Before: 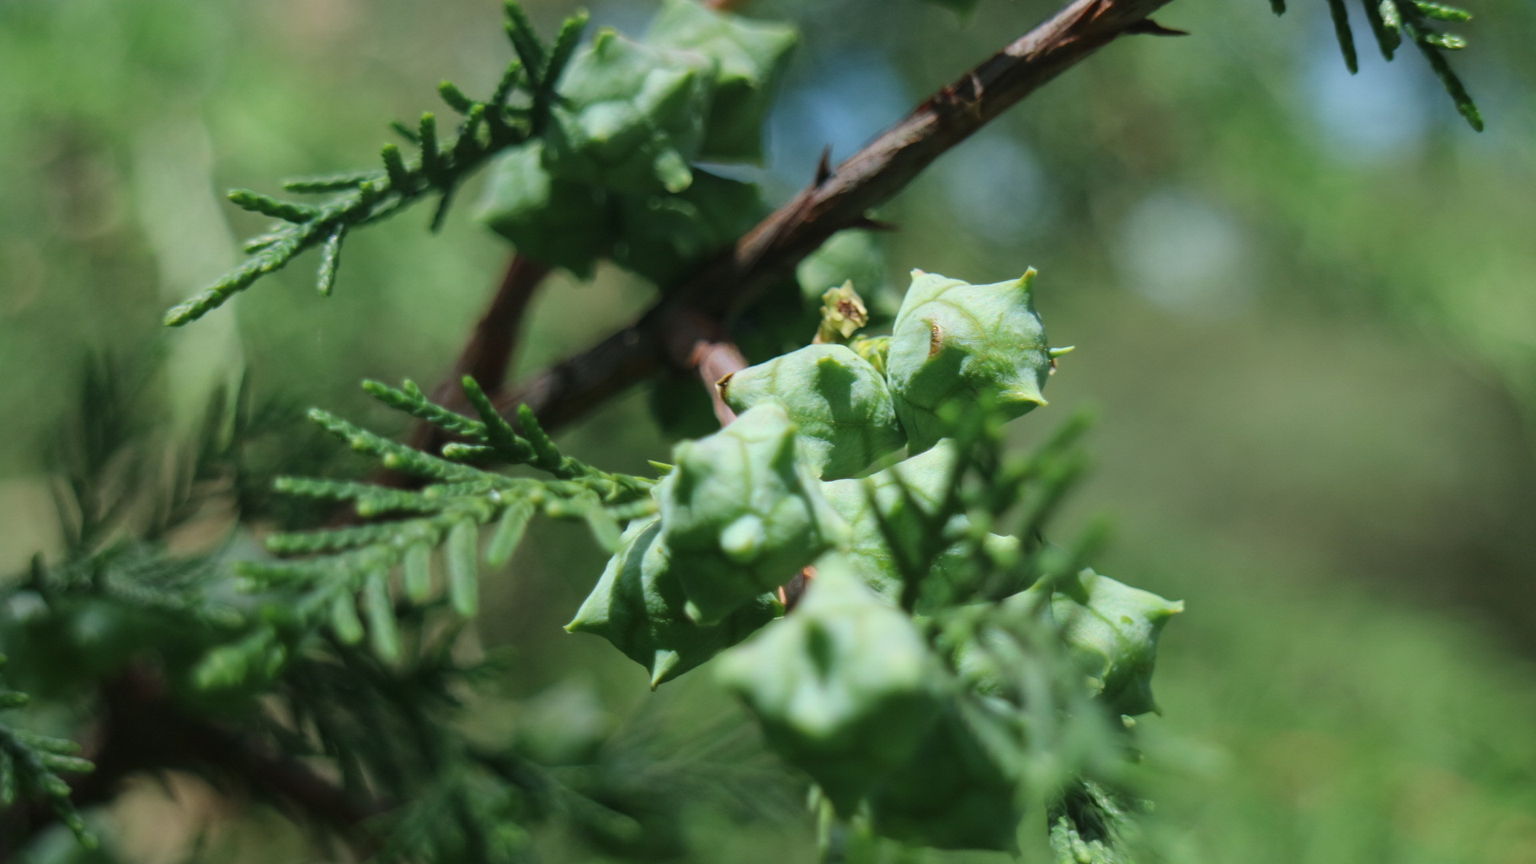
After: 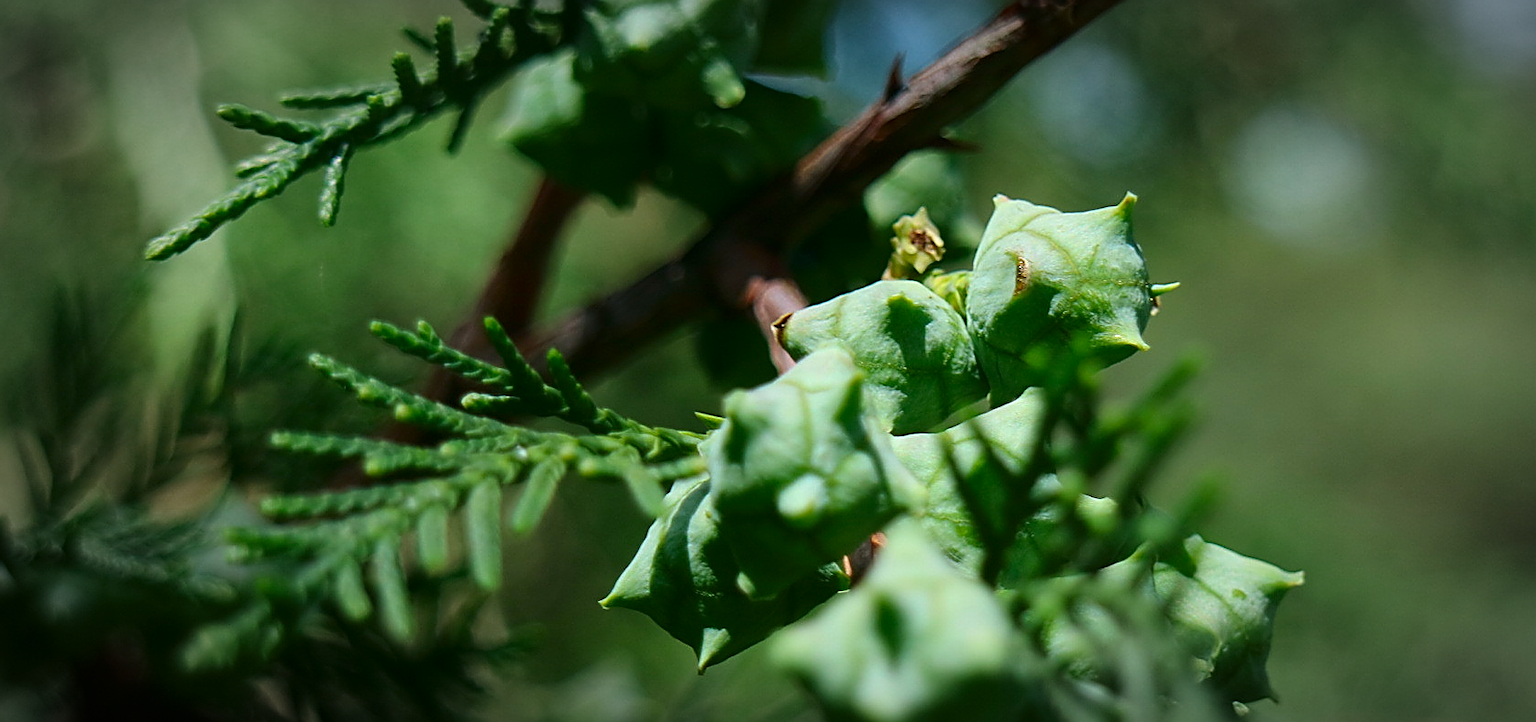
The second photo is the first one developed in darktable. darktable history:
contrast brightness saturation: contrast 0.12, brightness -0.12, saturation 0.2
vignetting: automatic ratio true
crop and rotate: left 2.425%, top 11.305%, right 9.6%, bottom 15.08%
sharpen: radius 1.685, amount 1.294
